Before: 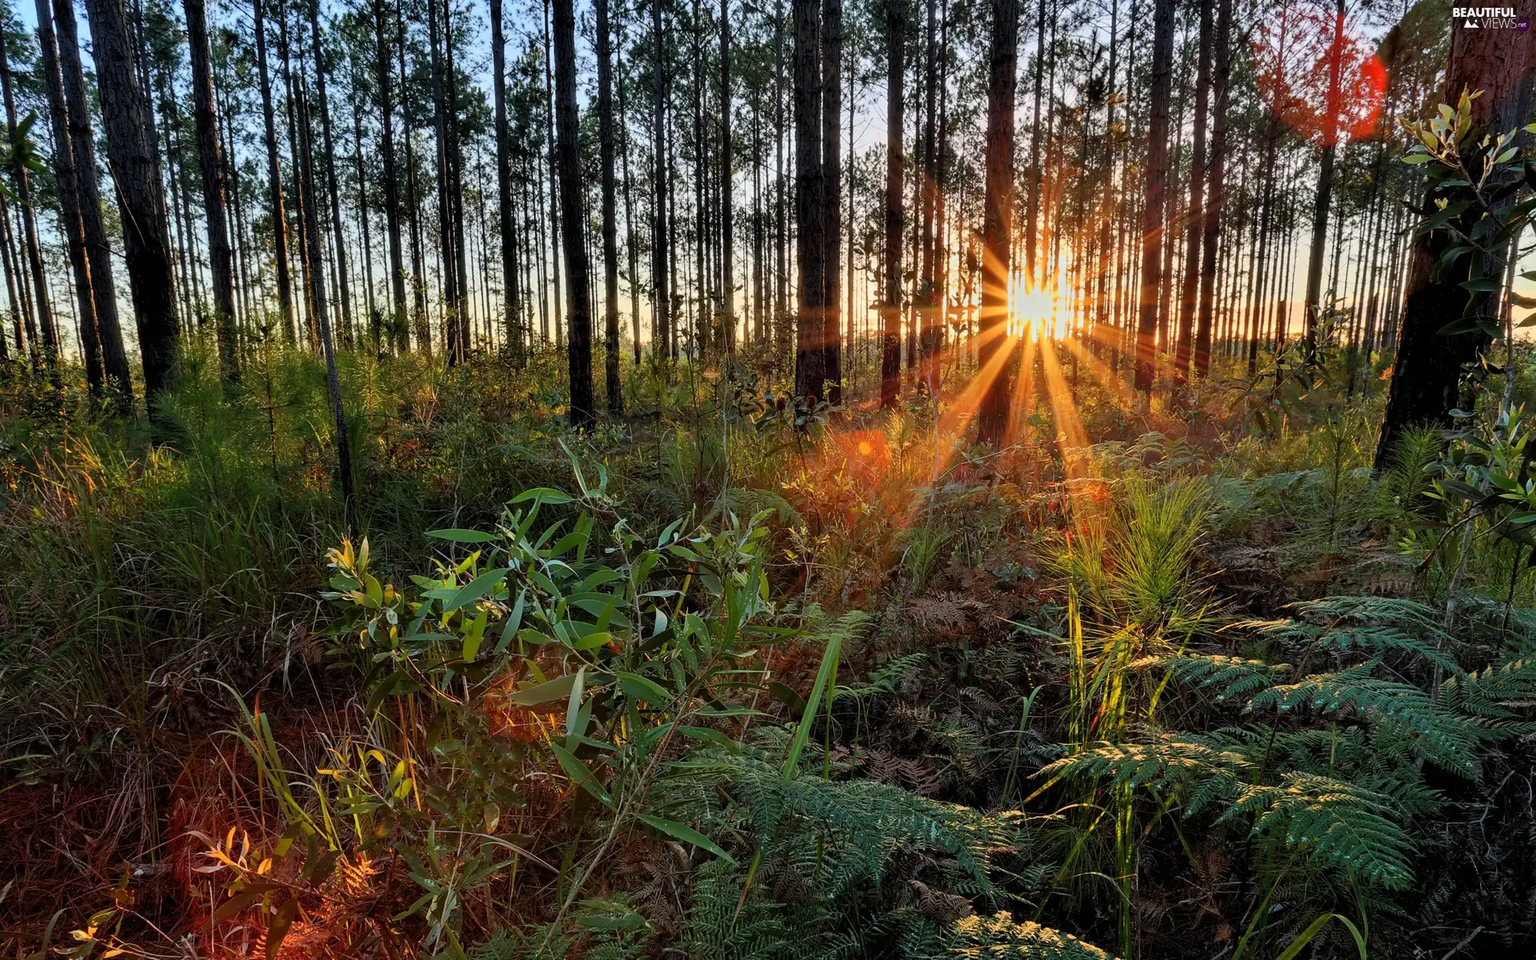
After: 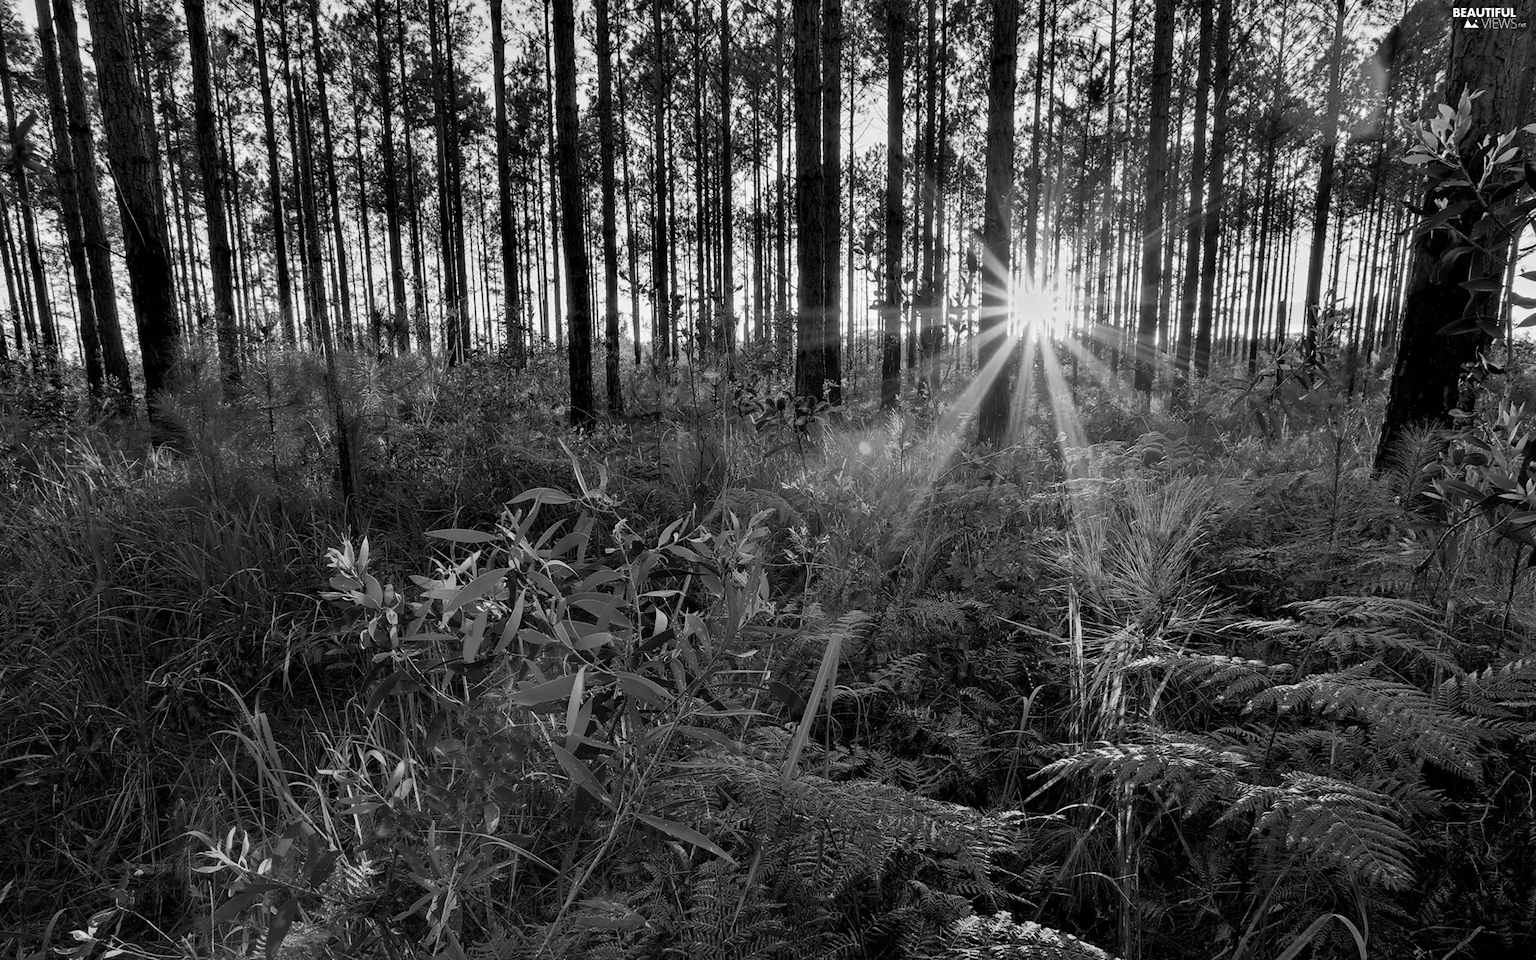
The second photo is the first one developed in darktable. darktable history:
contrast brightness saturation: saturation -1
levels: mode automatic, black 0.023%, white 99.97%, levels [0.062, 0.494, 0.925]
